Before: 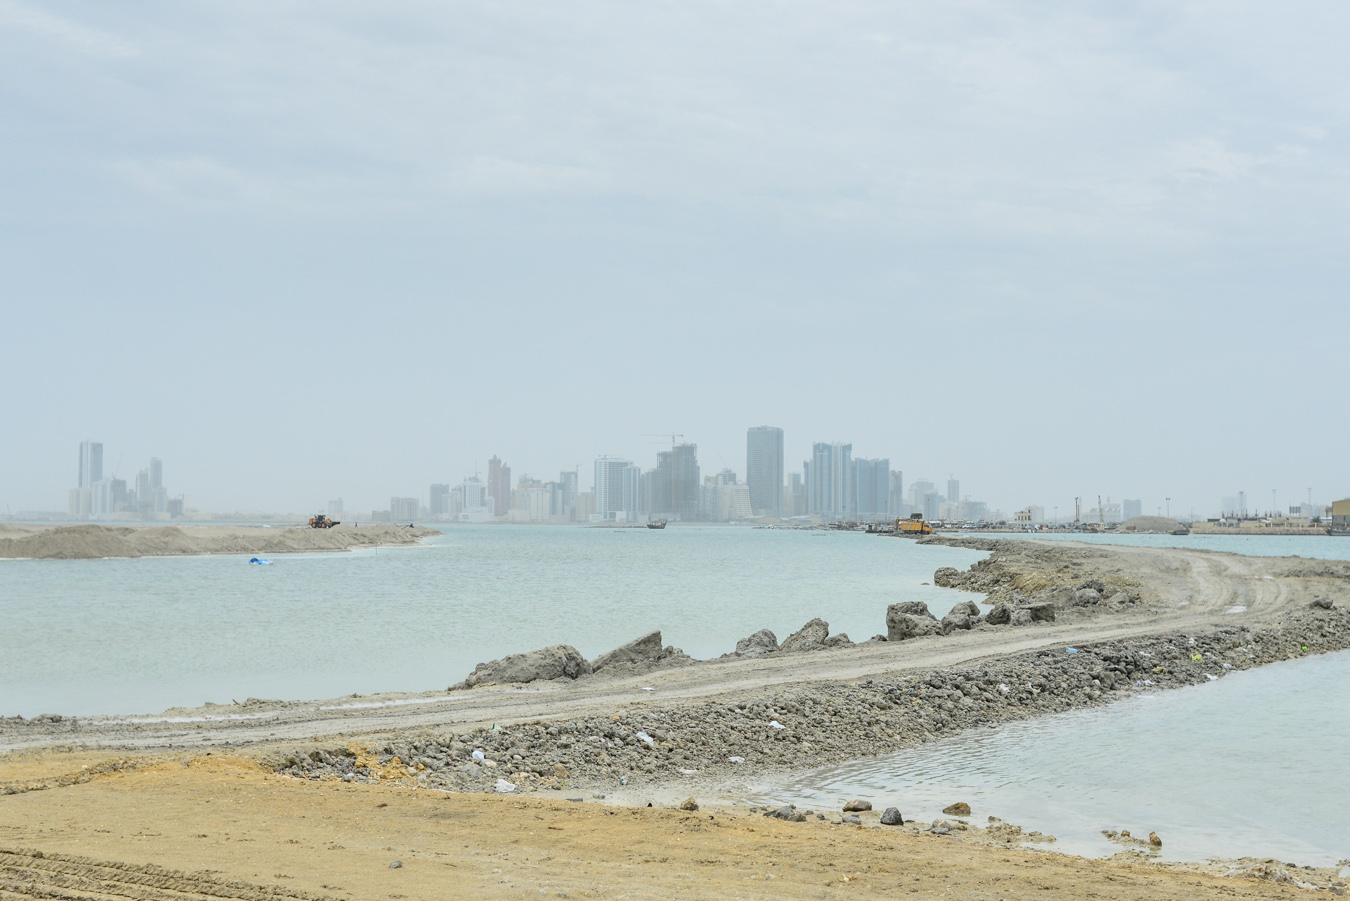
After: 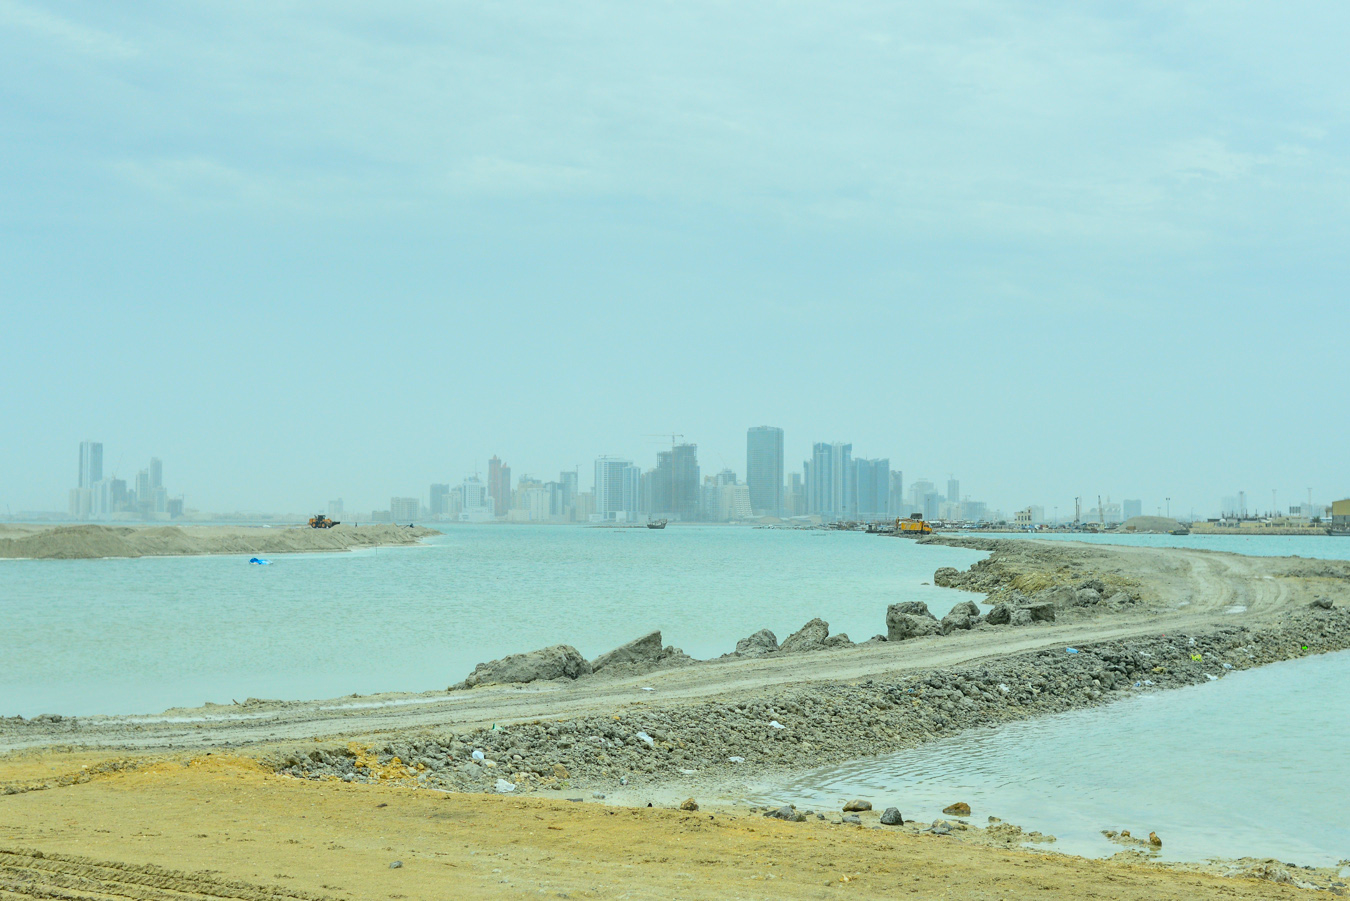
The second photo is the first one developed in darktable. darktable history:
color correction: highlights a* -7.33, highlights b* 1.26, shadows a* -3.55, saturation 1.4
